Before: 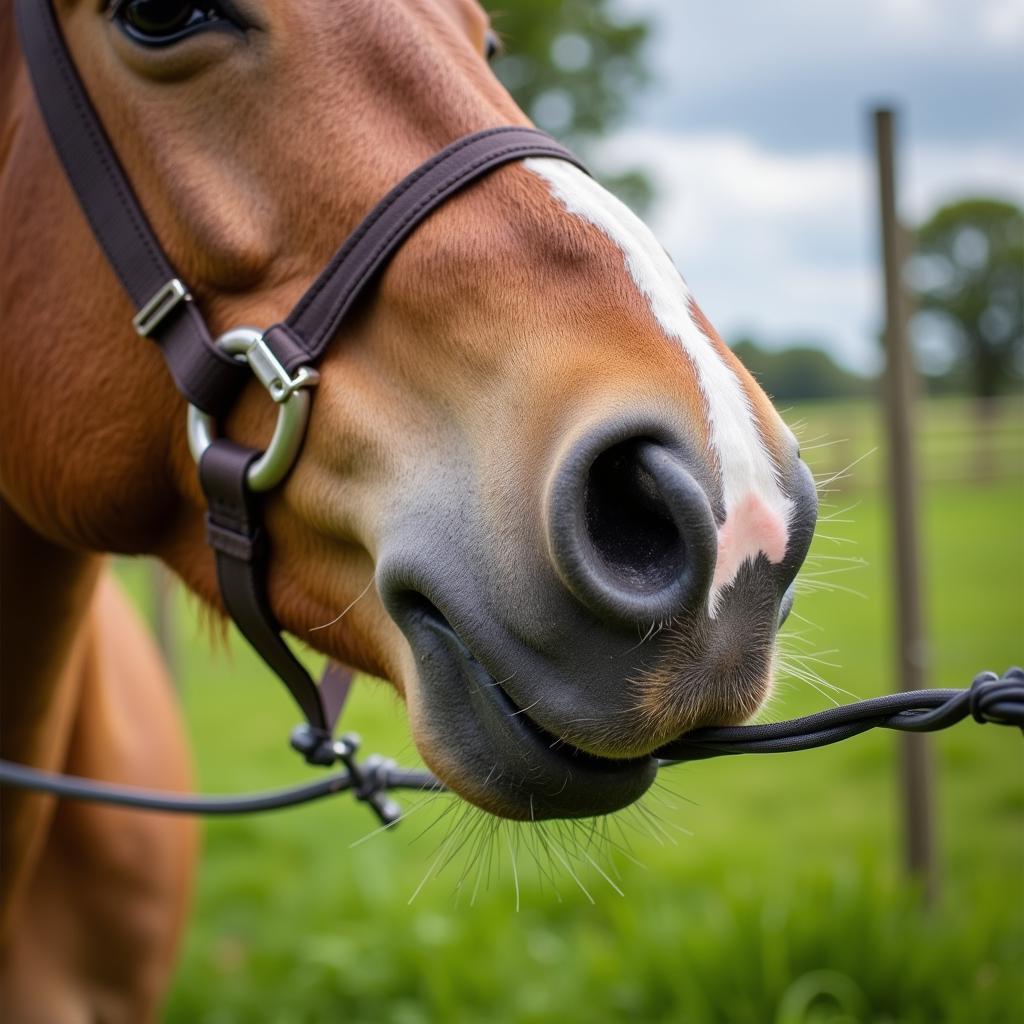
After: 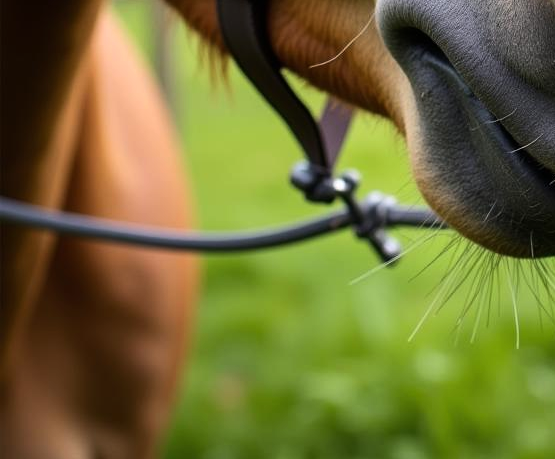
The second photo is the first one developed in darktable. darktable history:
crop and rotate: top 55.031%, right 45.775%, bottom 0.14%
tone equalizer: -8 EV -0.404 EV, -7 EV -0.379 EV, -6 EV -0.366 EV, -5 EV -0.255 EV, -3 EV 0.214 EV, -2 EV 0.341 EV, -1 EV 0.385 EV, +0 EV 0.44 EV, edges refinement/feathering 500, mask exposure compensation -1.57 EV, preserve details no
